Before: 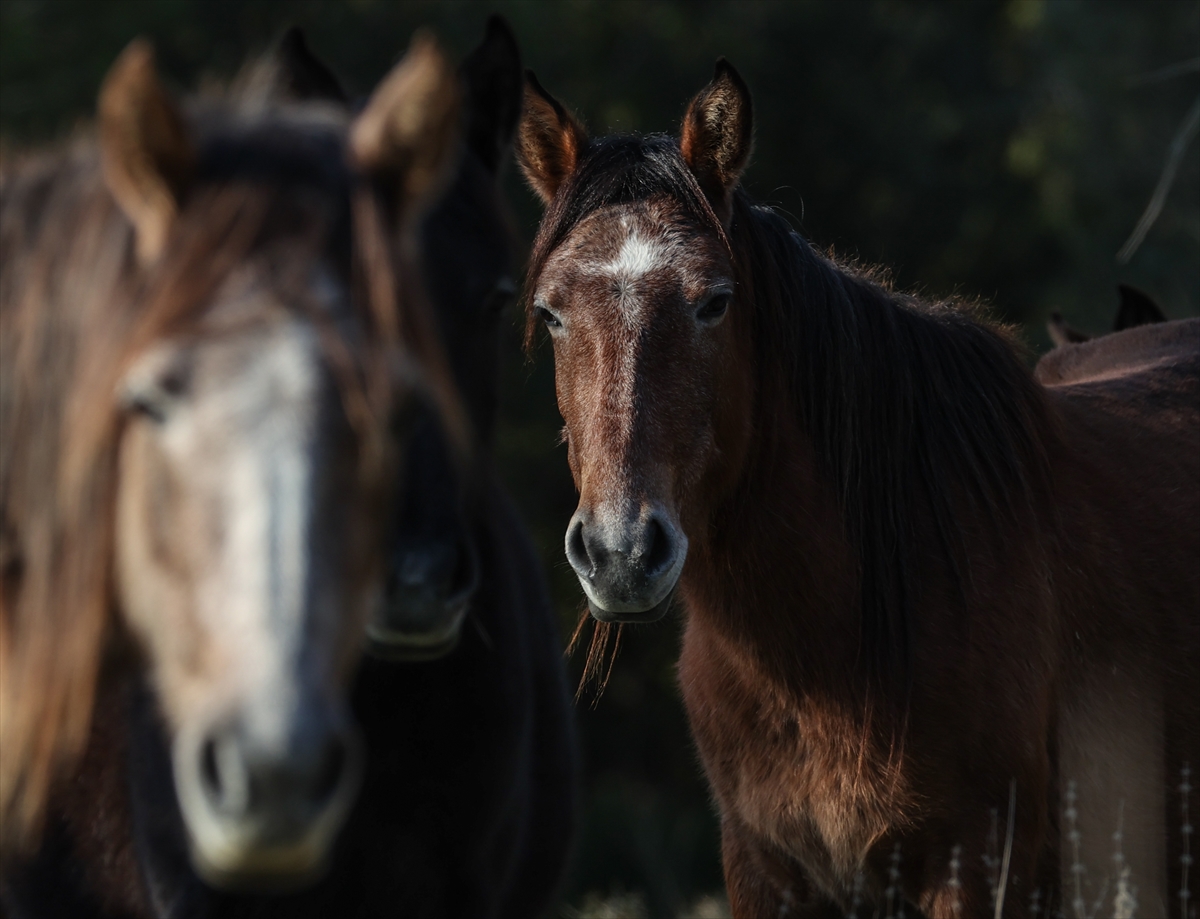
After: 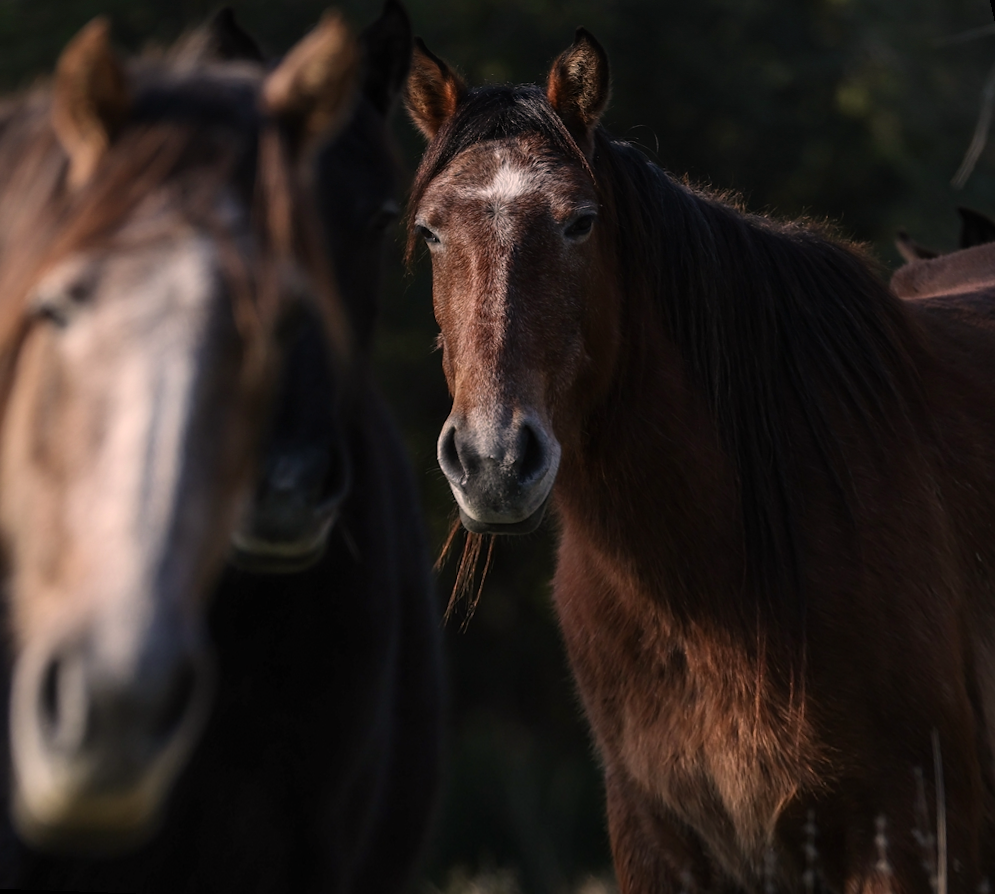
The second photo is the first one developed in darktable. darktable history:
color correction: highlights a* 12.23, highlights b* 5.41
rotate and perspective: rotation 0.72°, lens shift (vertical) -0.352, lens shift (horizontal) -0.051, crop left 0.152, crop right 0.859, crop top 0.019, crop bottom 0.964
